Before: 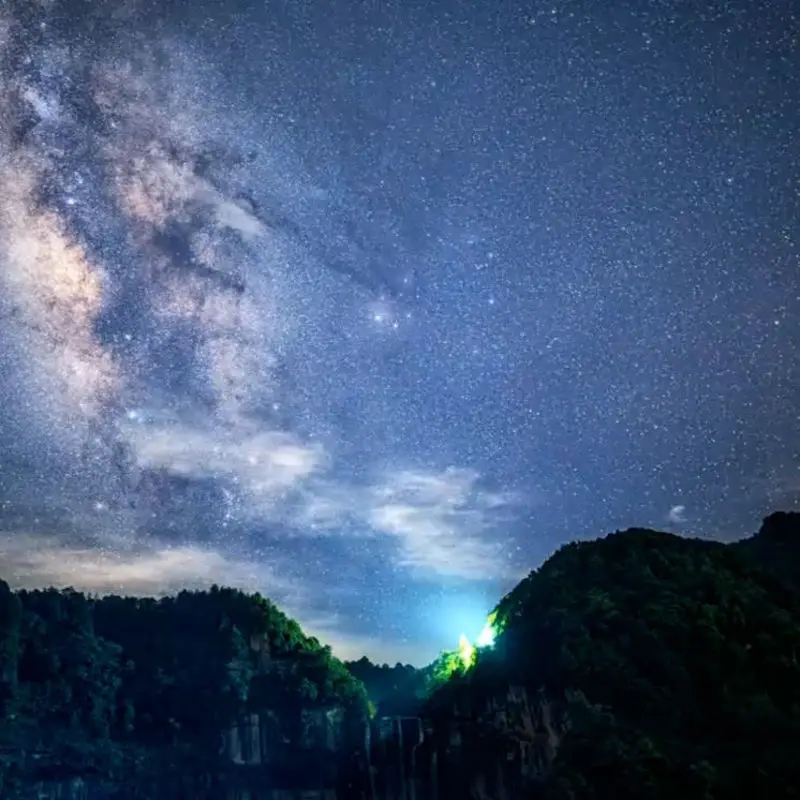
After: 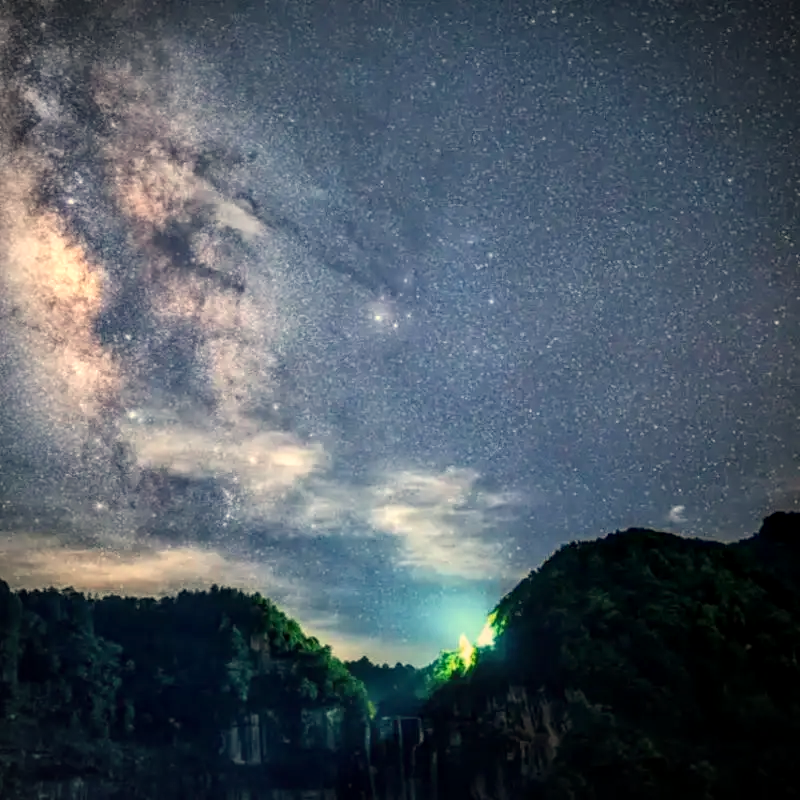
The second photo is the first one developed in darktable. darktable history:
white balance: red 1.138, green 0.996, blue 0.812
vignetting: fall-off start 92.6%, brightness -0.52, saturation -0.51, center (-0.012, 0)
local contrast: on, module defaults
